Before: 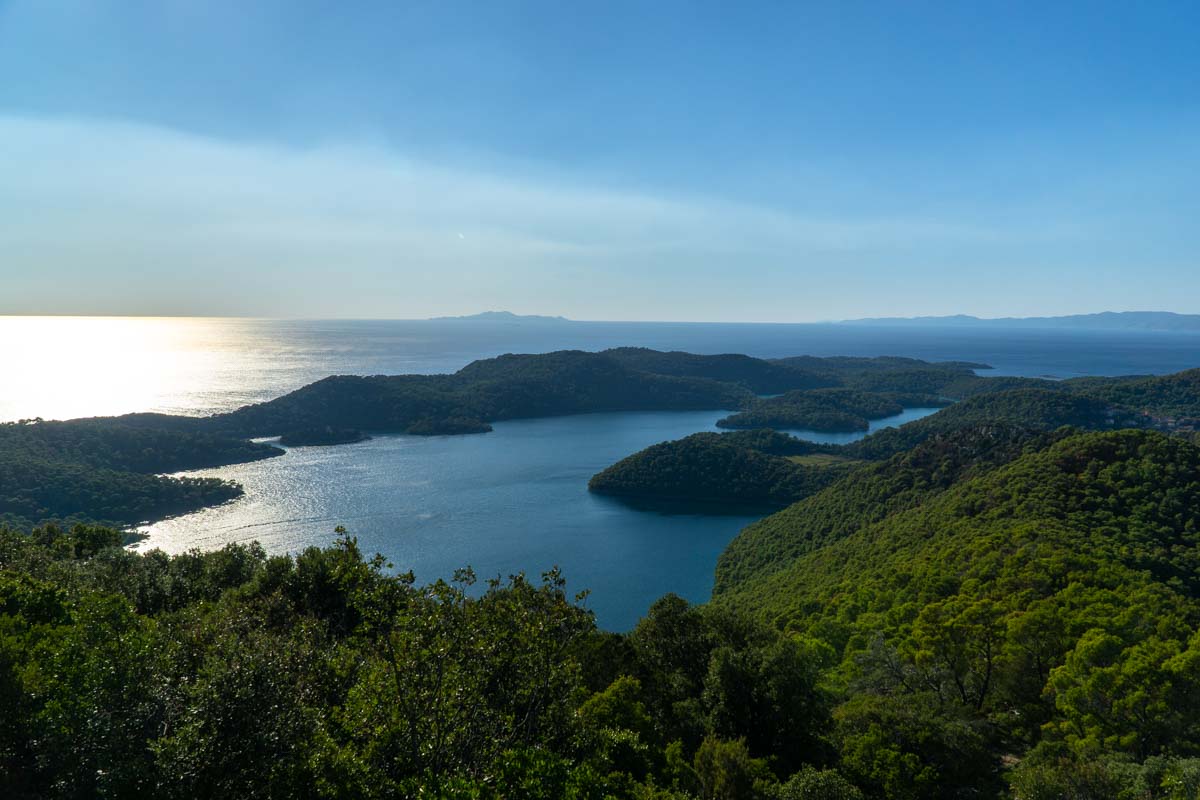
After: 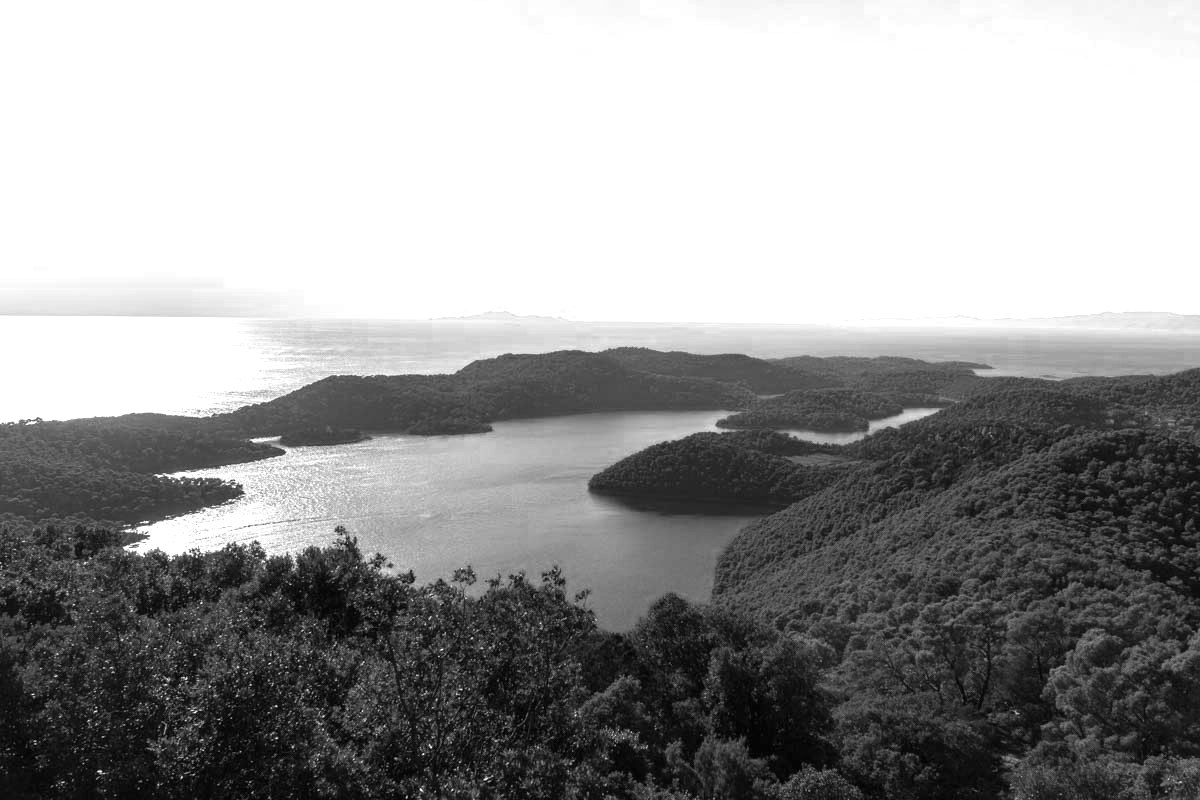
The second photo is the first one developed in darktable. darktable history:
color zones: curves: ch0 [(0, 0.613) (0.01, 0.613) (0.245, 0.448) (0.498, 0.529) (0.642, 0.665) (0.879, 0.777) (0.99, 0.613)]; ch1 [(0, 0) (0.143, 0) (0.286, 0) (0.429, 0) (0.571, 0) (0.714, 0) (0.857, 0)]
exposure: black level correction 0, exposure 0.704 EV, compensate highlight preservation false
